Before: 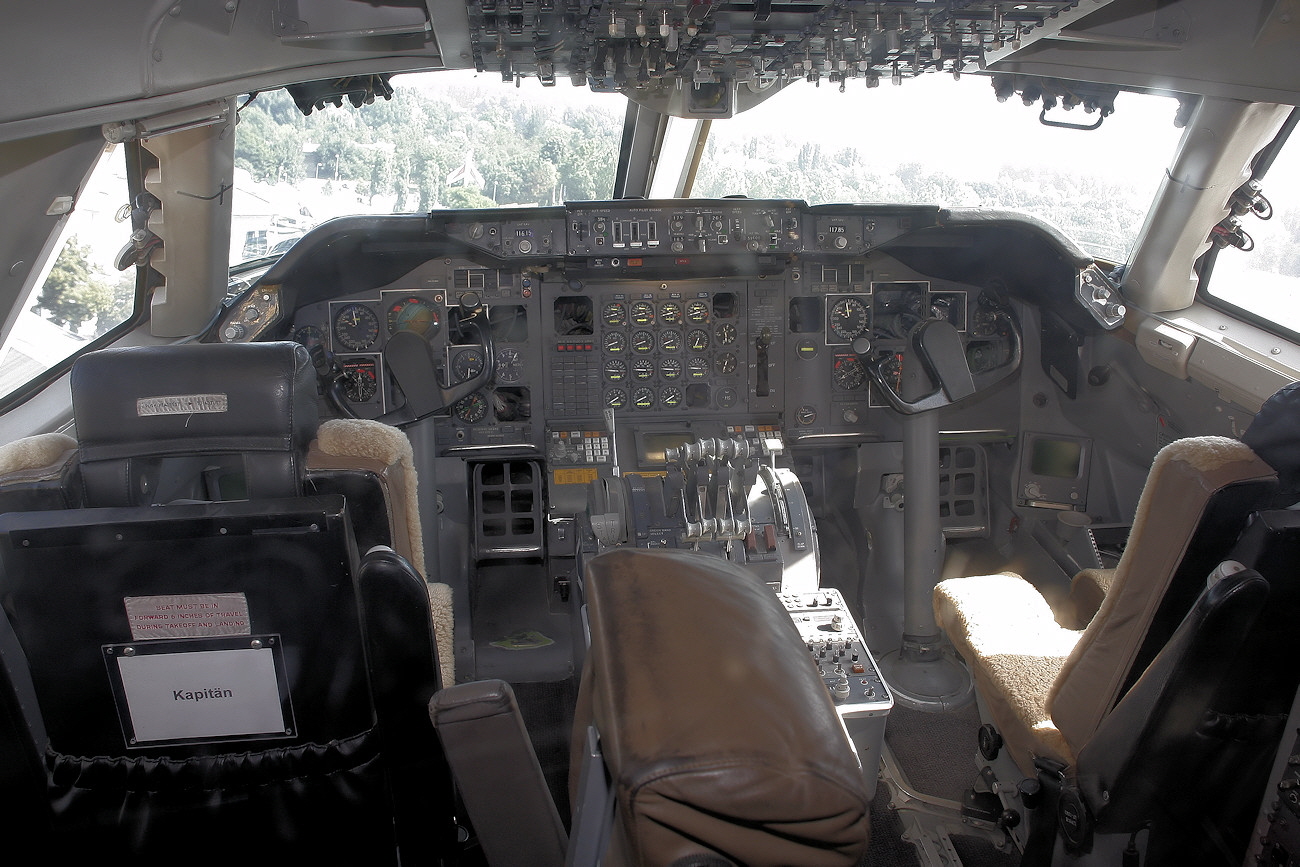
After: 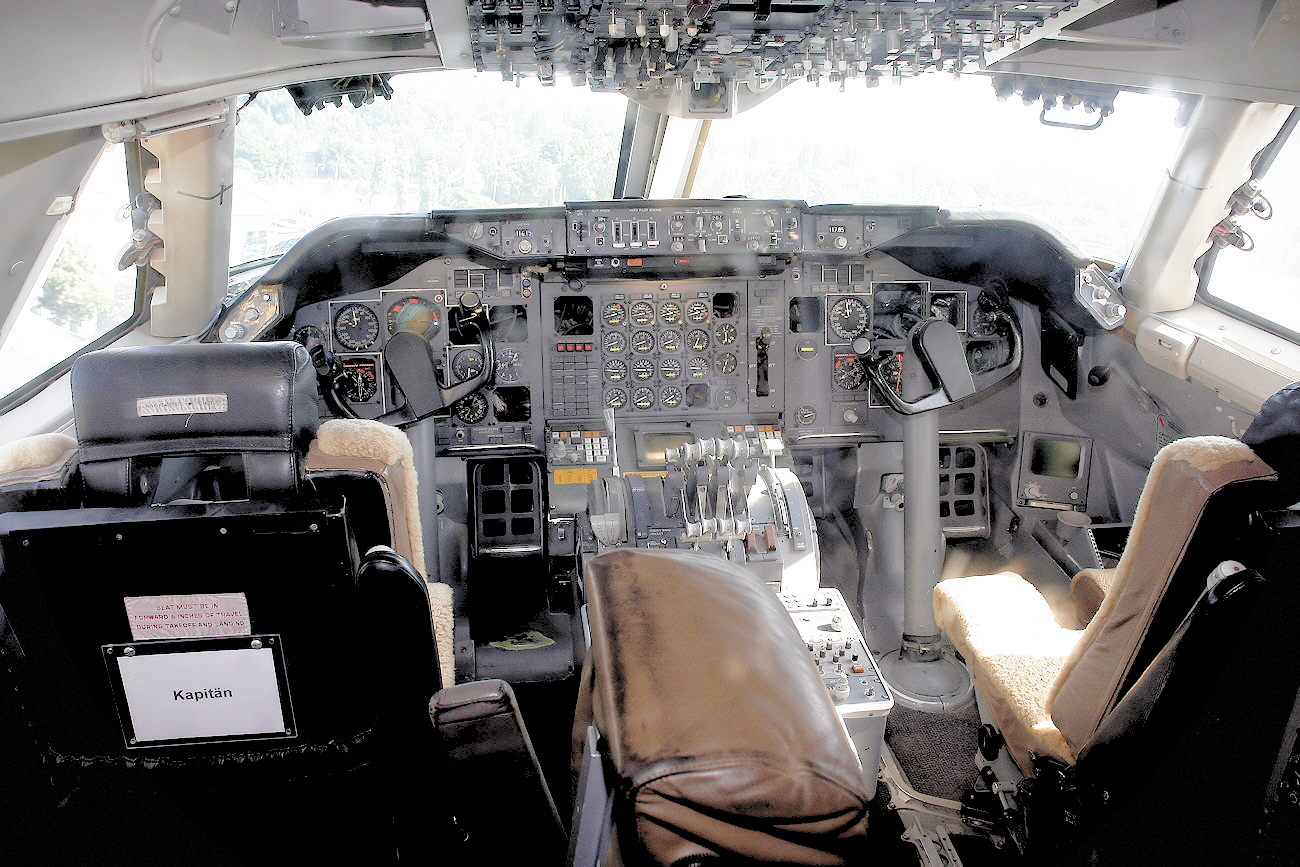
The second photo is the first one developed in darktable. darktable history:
rgb levels: levels [[0.027, 0.429, 0.996], [0, 0.5, 1], [0, 0.5, 1]]
base curve: curves: ch0 [(0, 0) (0.028, 0.03) (0.121, 0.232) (0.46, 0.748) (0.859, 0.968) (1, 1)], preserve colors none
vignetting: fall-off start 97.28%, fall-off radius 79%, brightness -0.462, saturation -0.3, width/height ratio 1.114, dithering 8-bit output, unbound false
